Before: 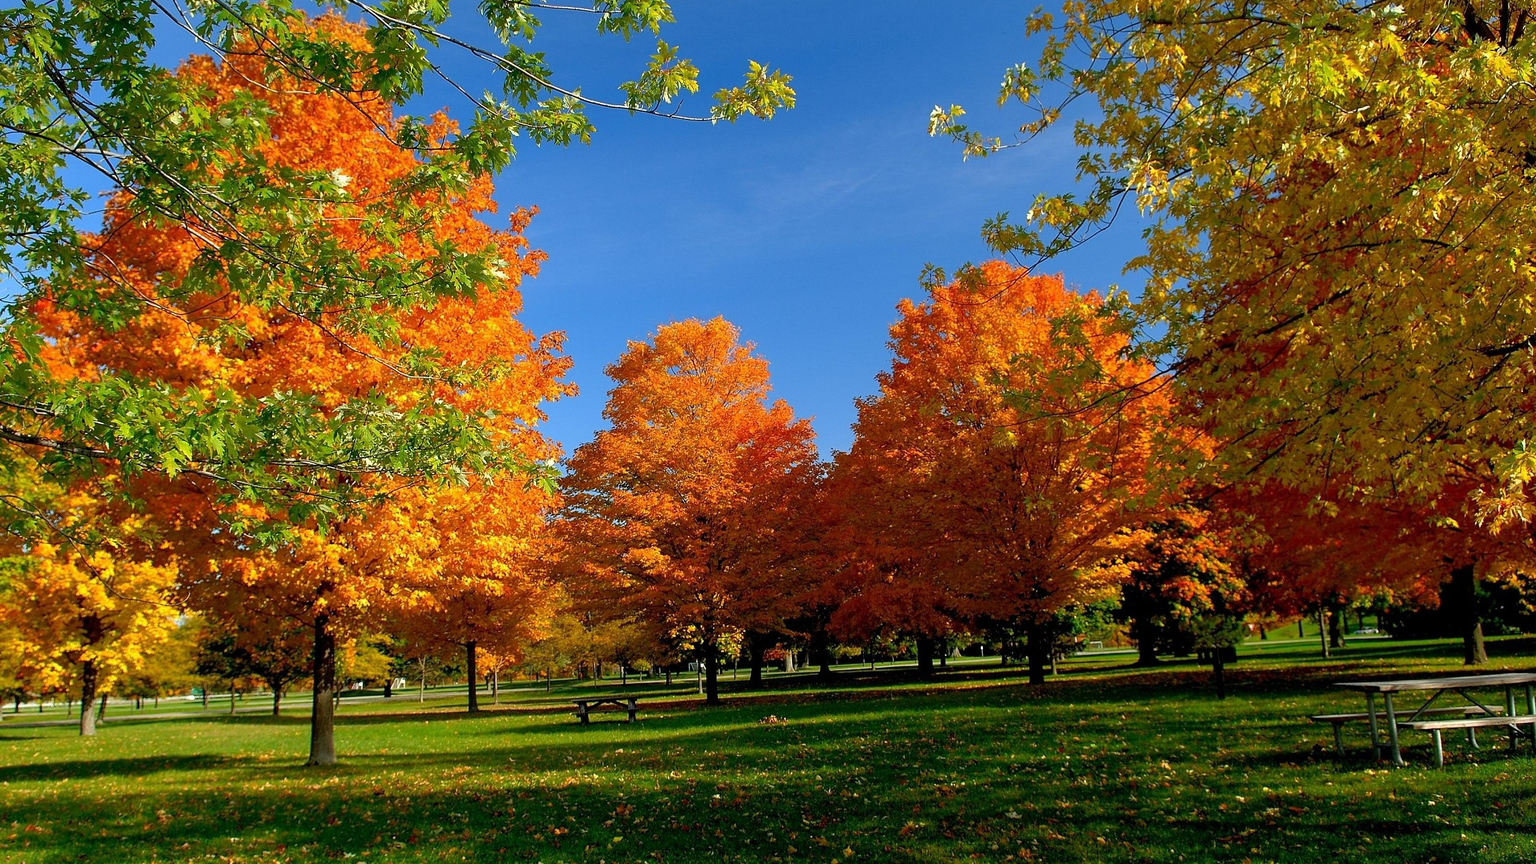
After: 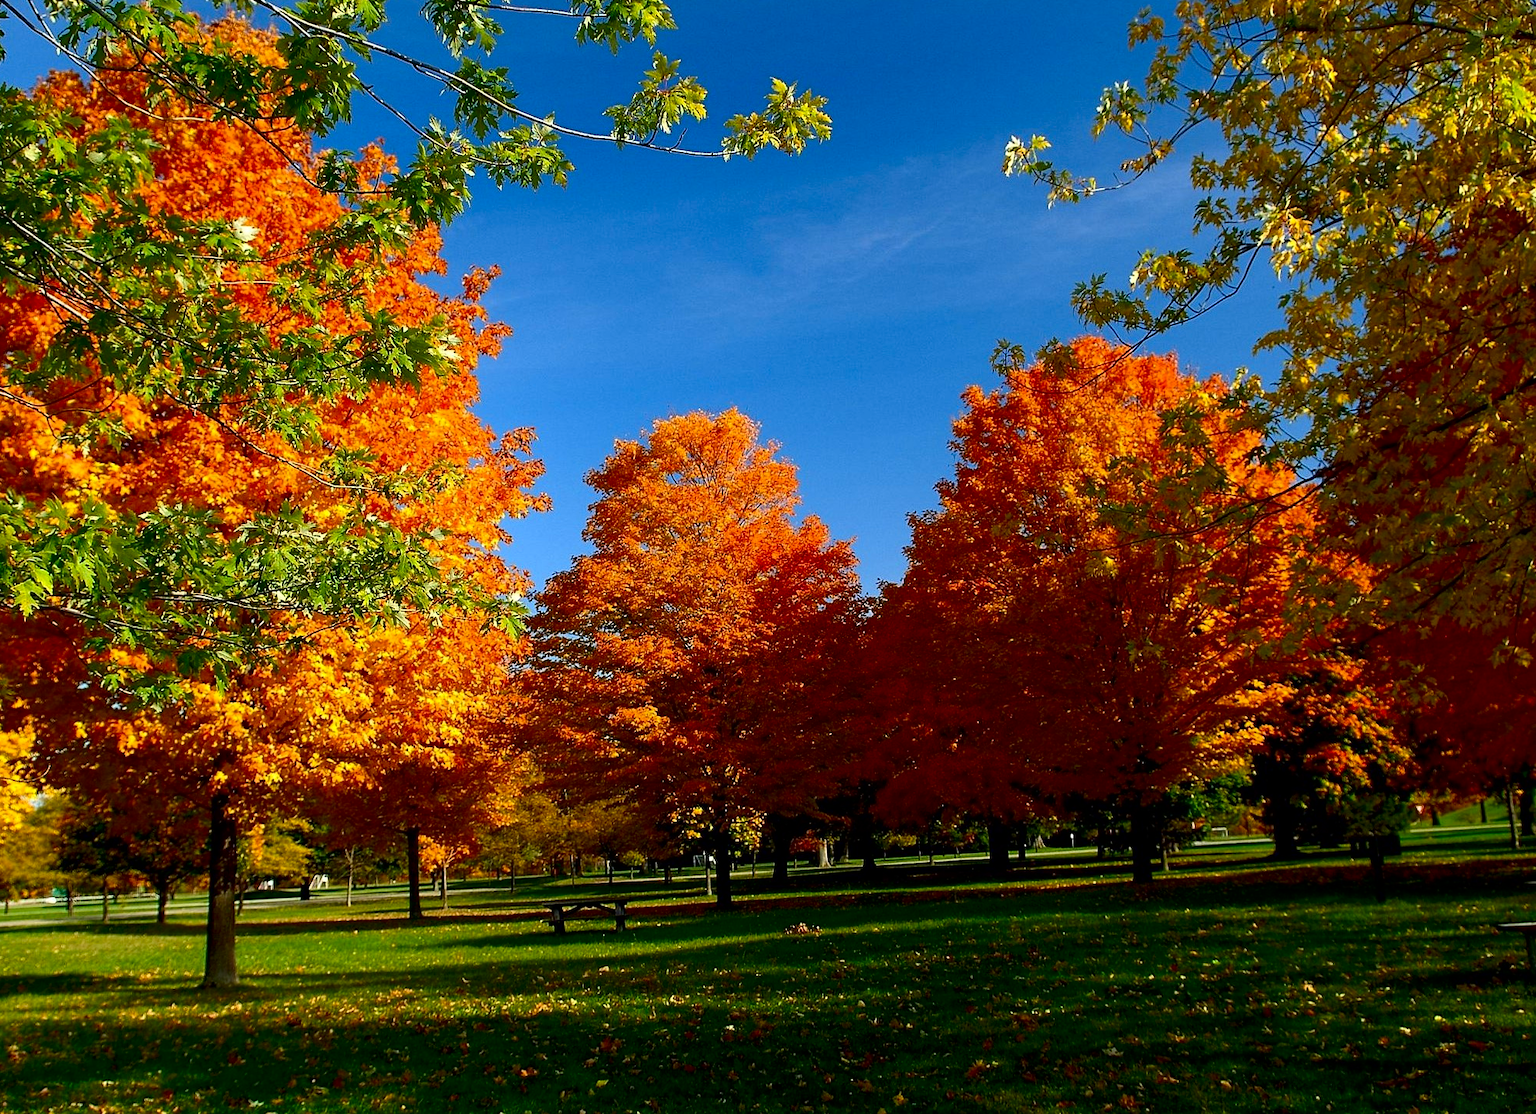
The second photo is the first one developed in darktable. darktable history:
shadows and highlights: shadows -20.99, highlights 99.53, soften with gaussian
tone equalizer: on, module defaults
crop: left 9.872%, right 12.608%
contrast brightness saturation: contrast 0.199, brightness -0.109, saturation 0.104
